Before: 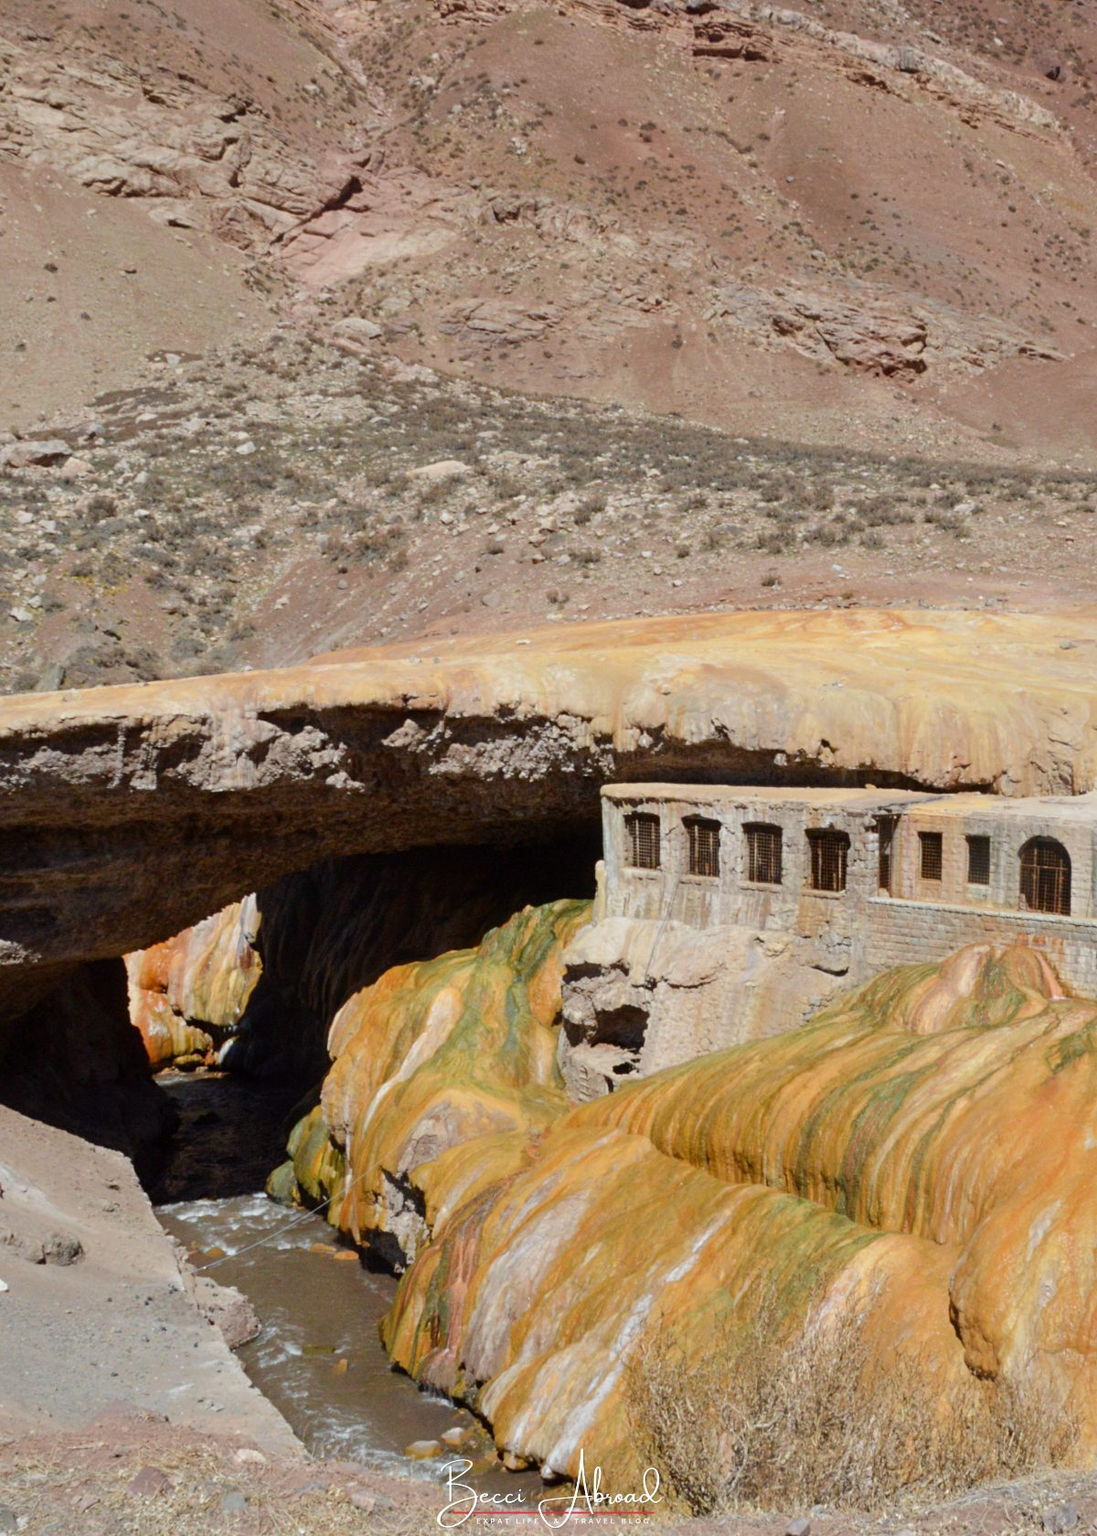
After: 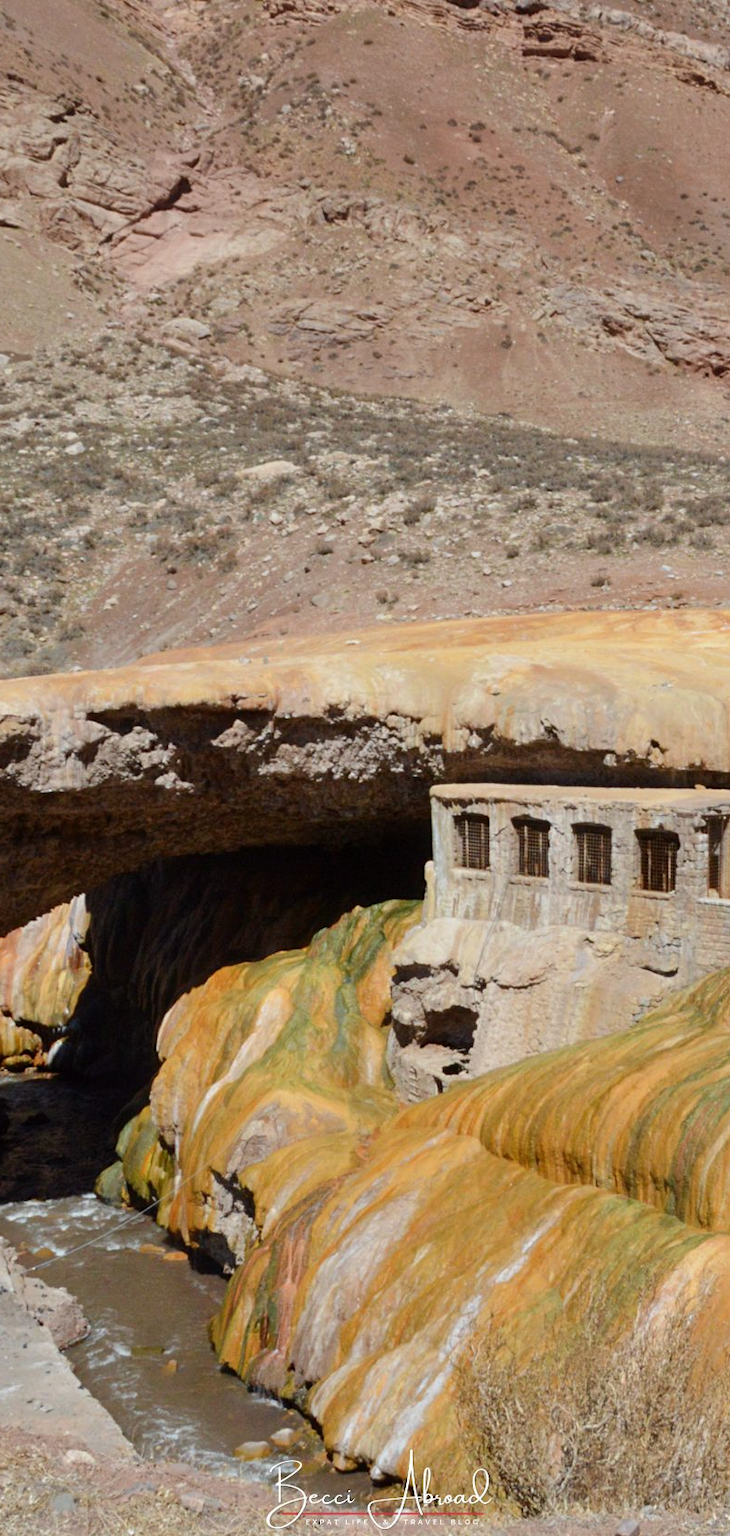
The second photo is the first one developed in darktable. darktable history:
crop and rotate: left 15.62%, right 17.76%
